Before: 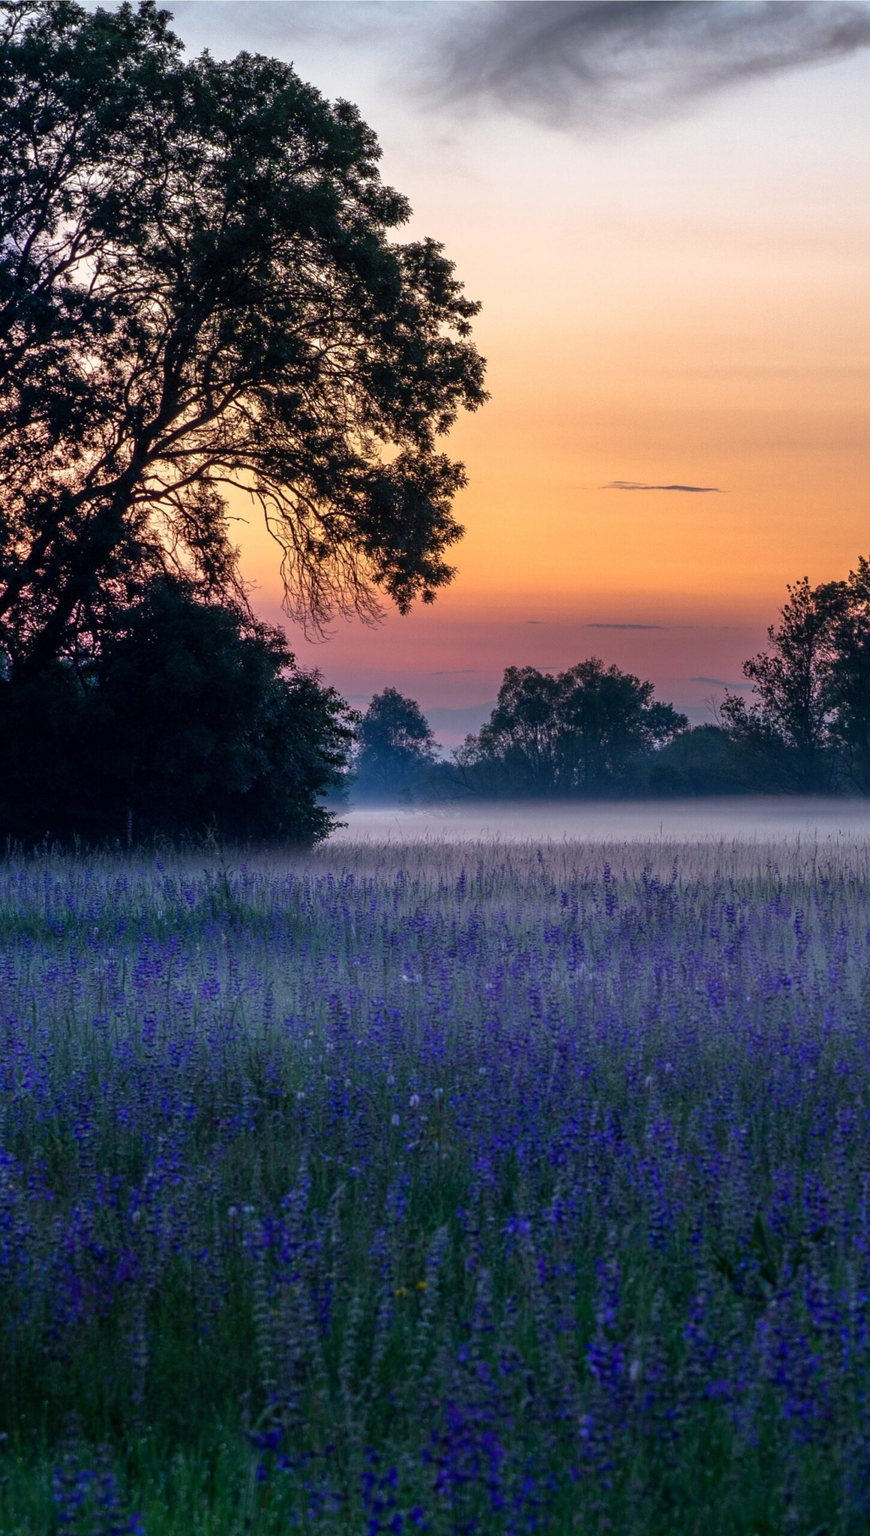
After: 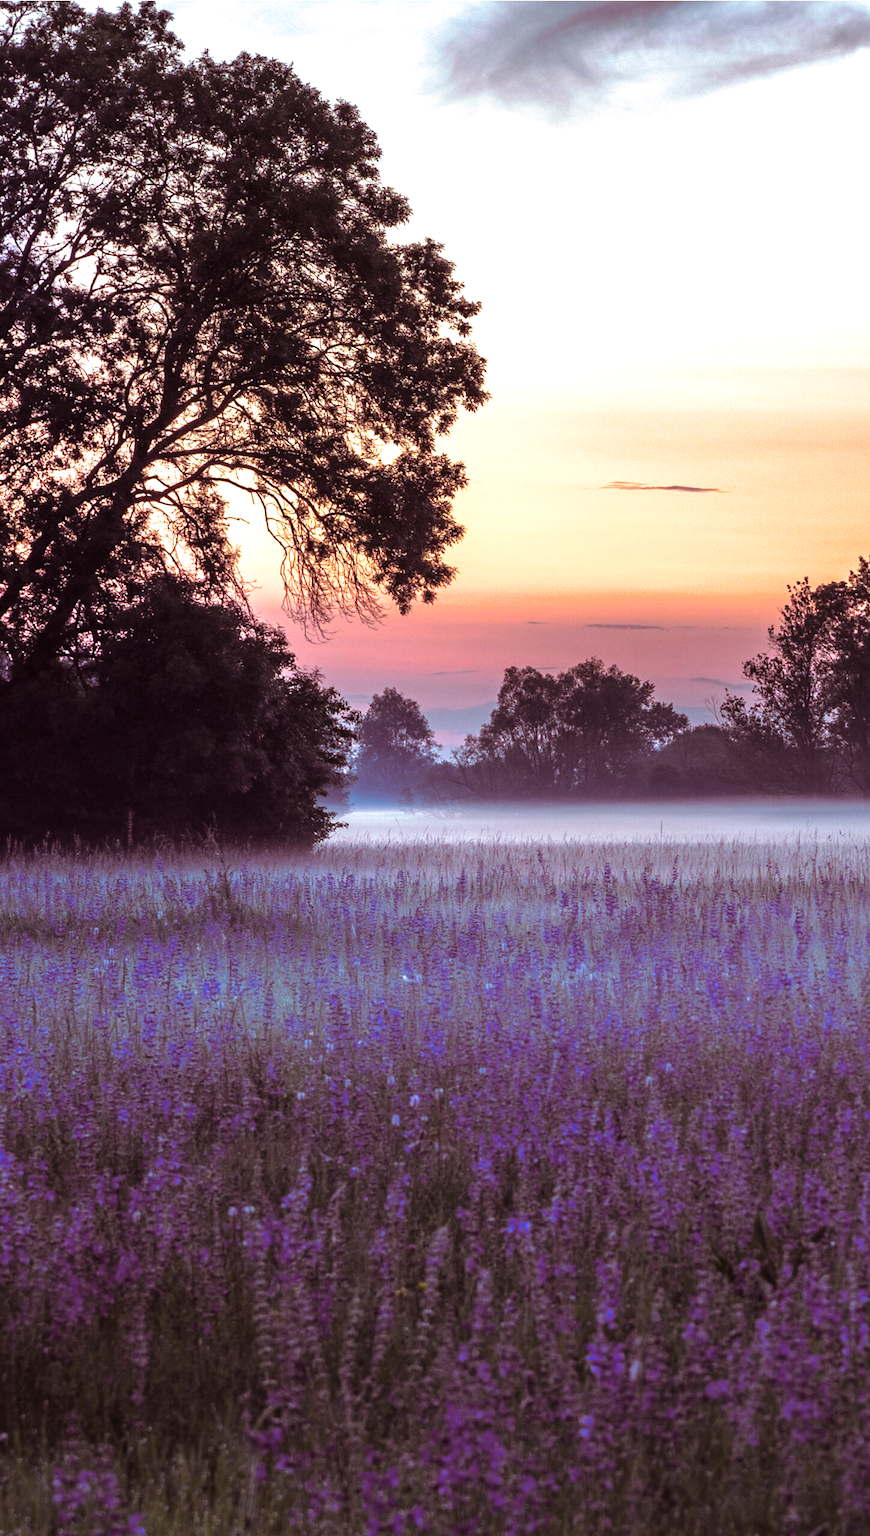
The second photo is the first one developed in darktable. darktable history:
exposure: black level correction -0.001, exposure 0.9 EV, compensate exposure bias true, compensate highlight preservation false
split-toning: highlights › hue 180°
